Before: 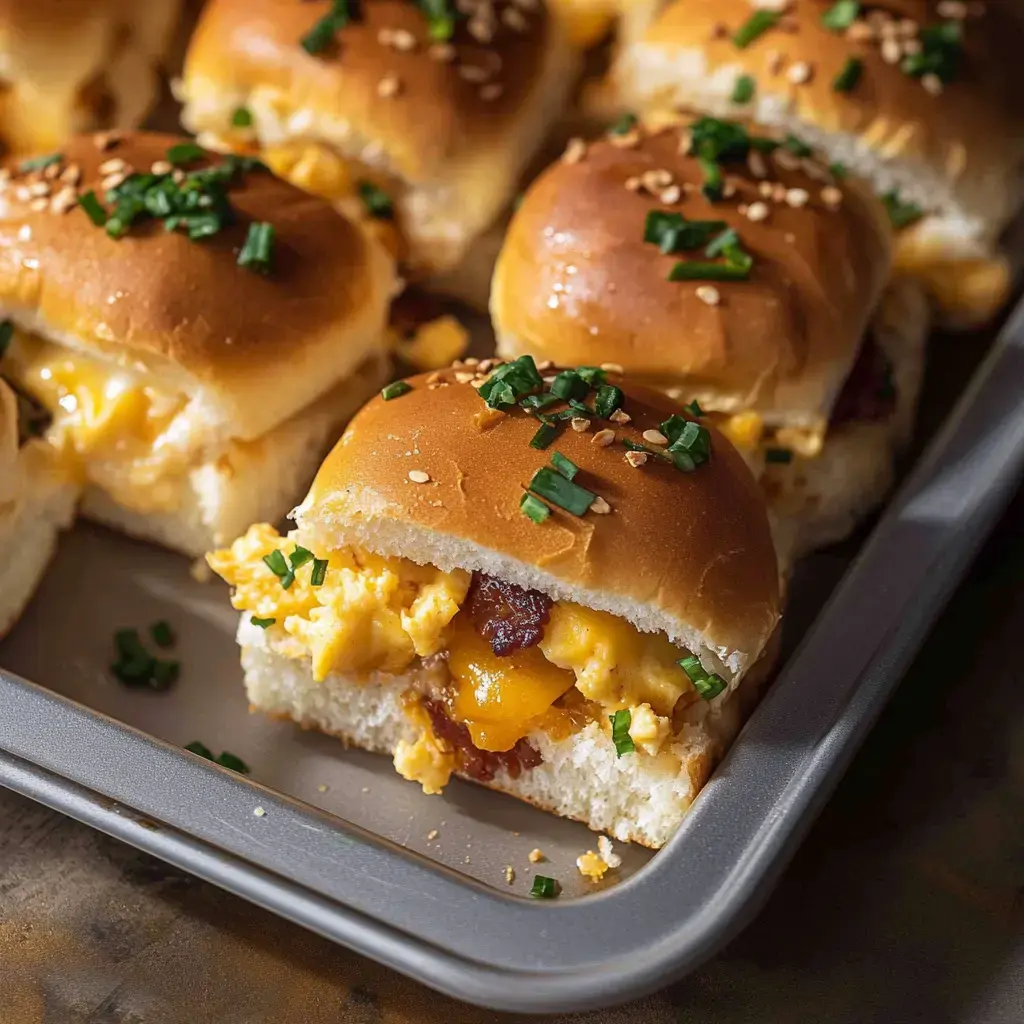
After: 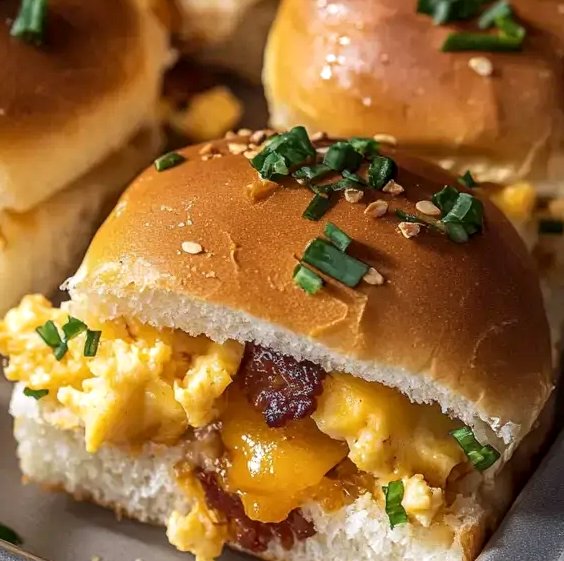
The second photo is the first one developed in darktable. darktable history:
crop and rotate: left 22.178%, top 22.434%, right 22.683%, bottom 22.763%
sharpen: radius 2.864, amount 0.868, threshold 47.518
base curve: preserve colors none
local contrast: on, module defaults
